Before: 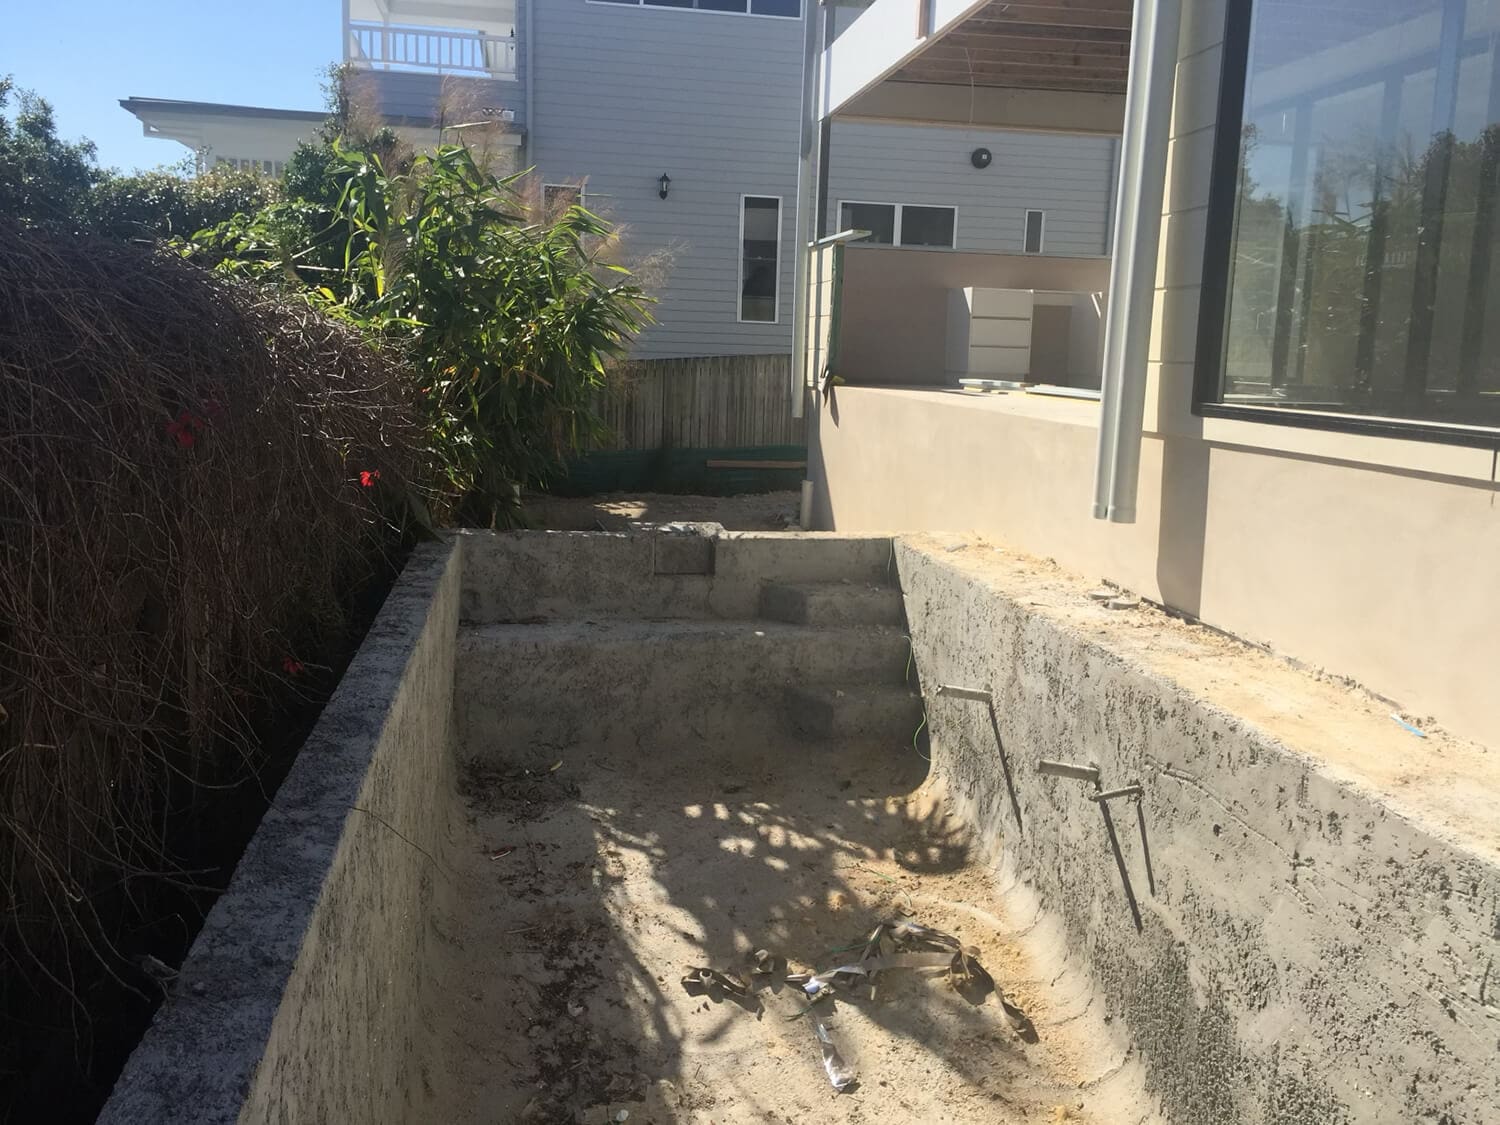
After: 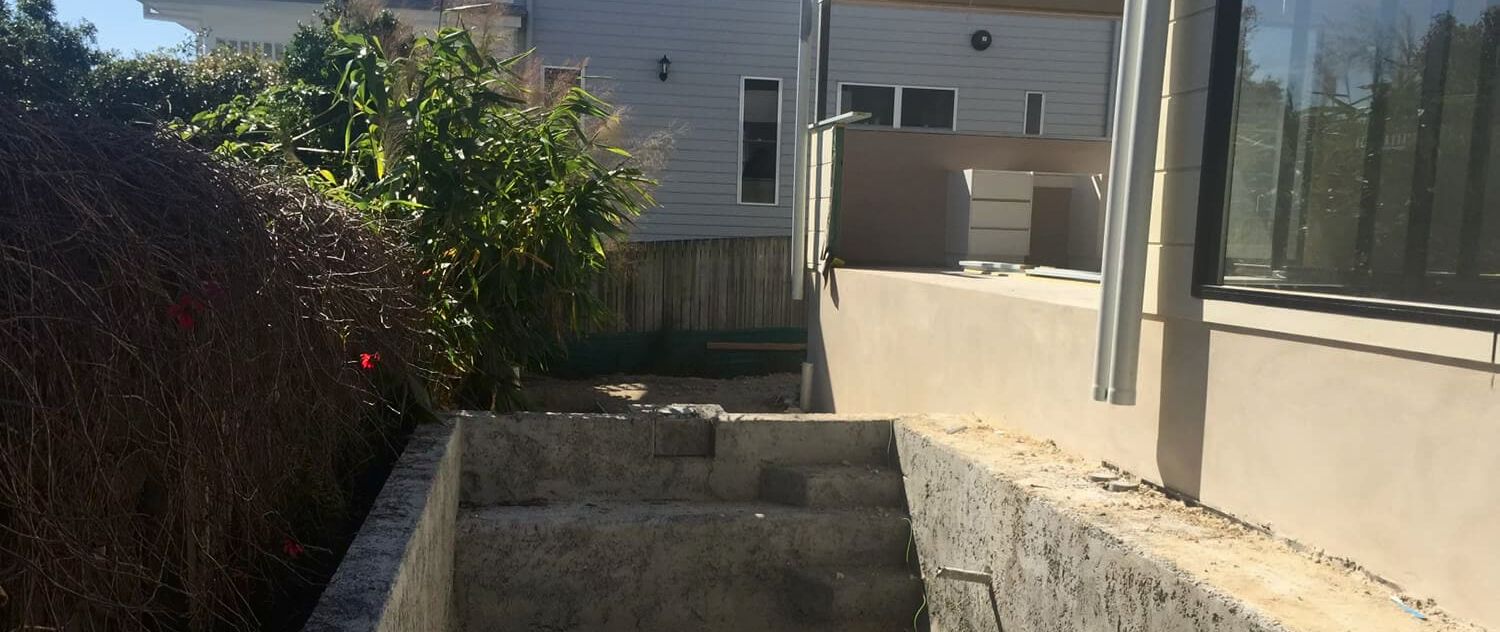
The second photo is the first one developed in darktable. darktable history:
tone equalizer: edges refinement/feathering 500, mask exposure compensation -1.57 EV, preserve details no
shadows and highlights: shadows 36.88, highlights -26.8, shadows color adjustment 98.01%, highlights color adjustment 57.86%, soften with gaussian
crop and rotate: top 10.518%, bottom 33.254%
contrast brightness saturation: contrast 0.067, brightness -0.127, saturation 0.054
